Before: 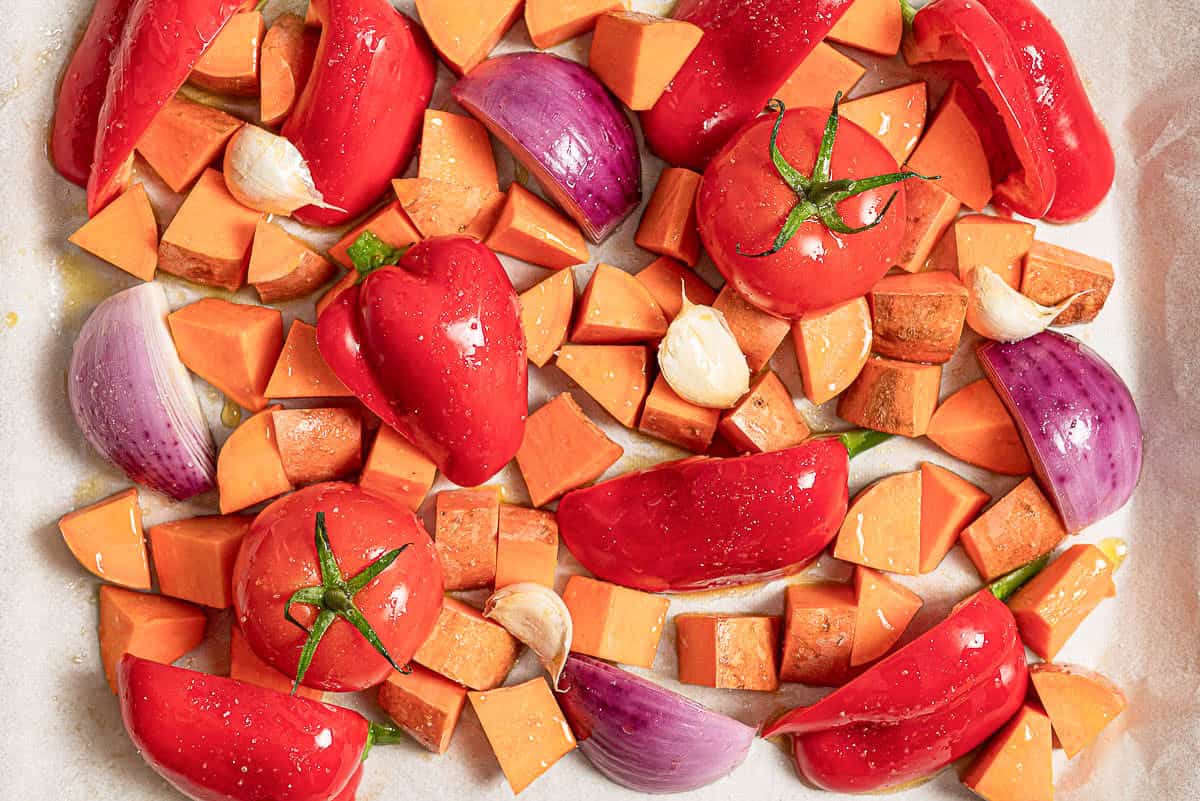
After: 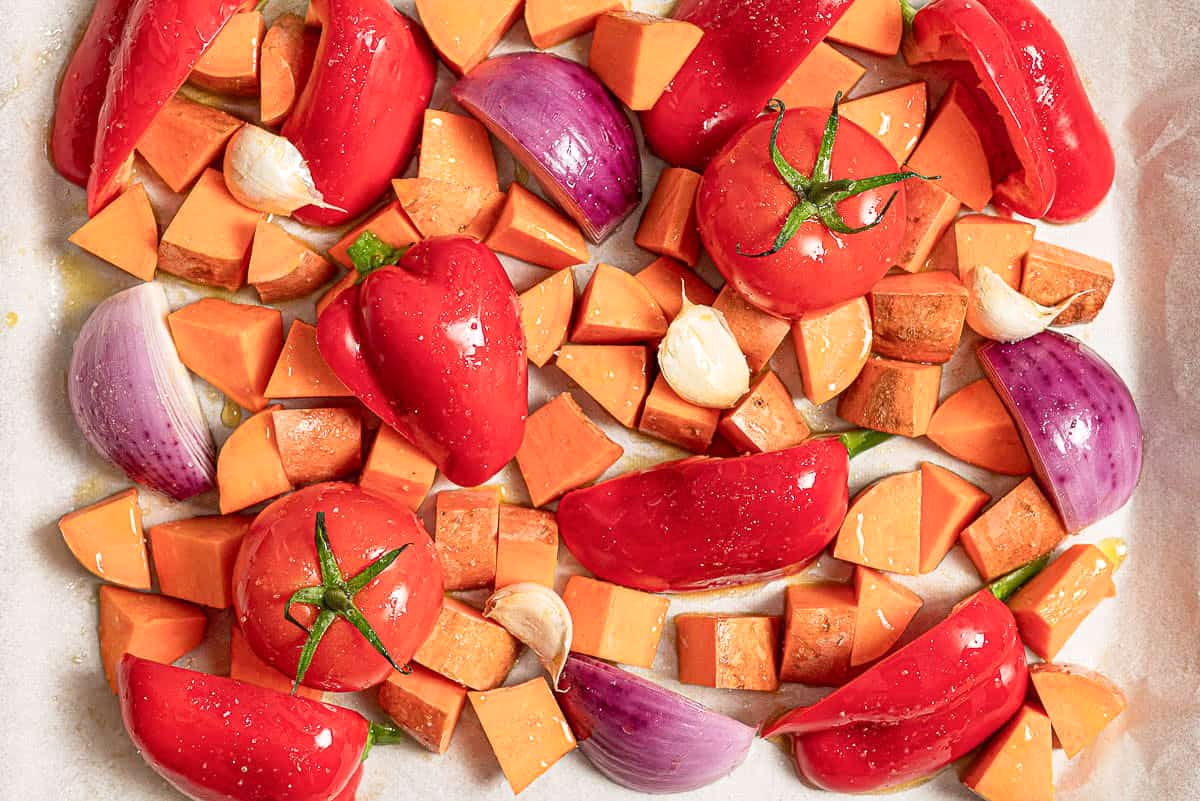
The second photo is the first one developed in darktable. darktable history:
levels: levels [0, 0.492, 0.984]
